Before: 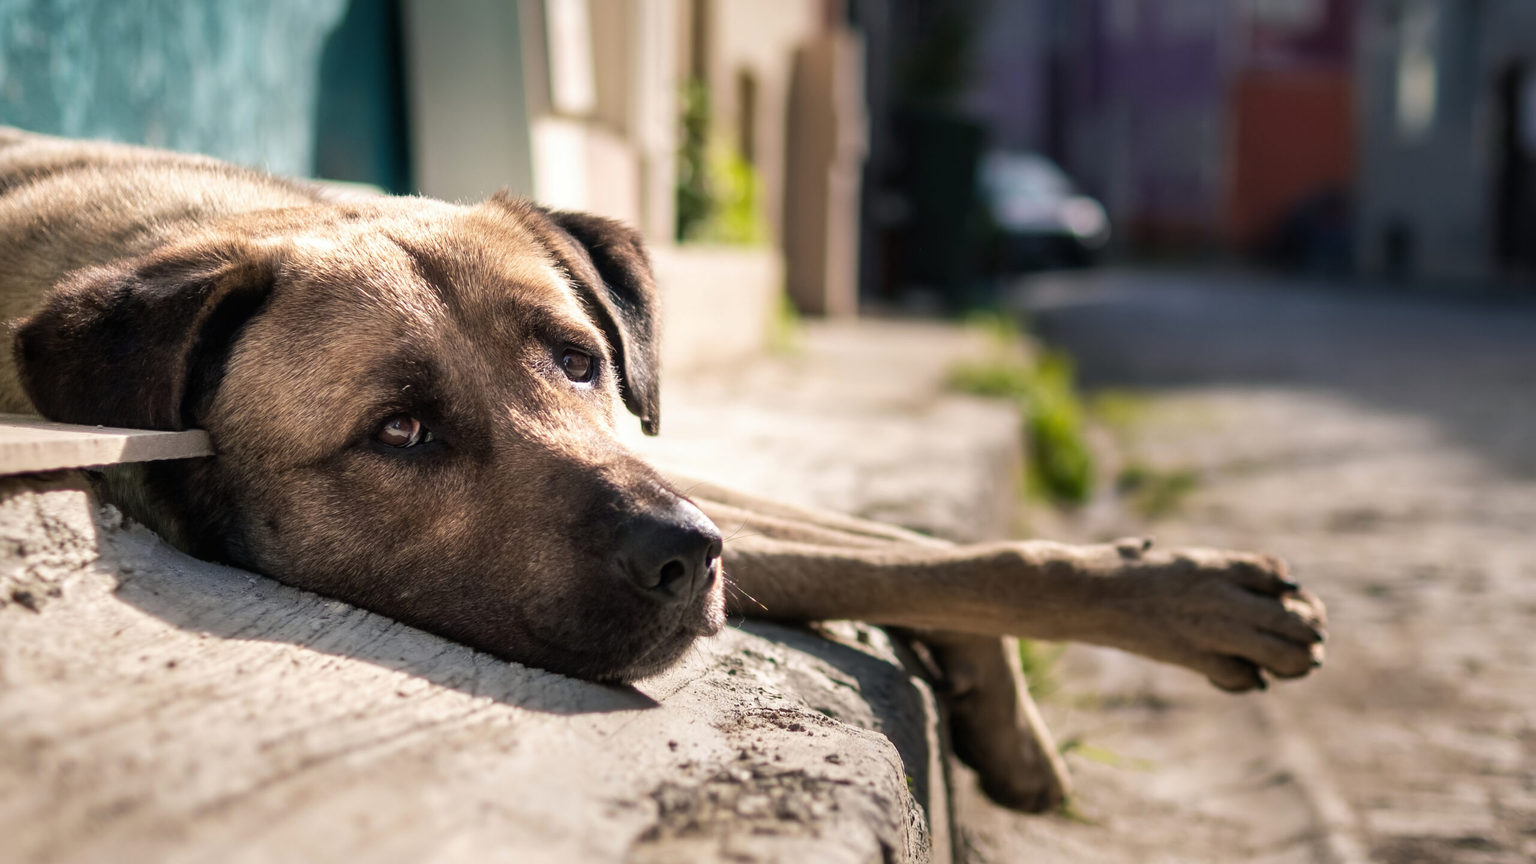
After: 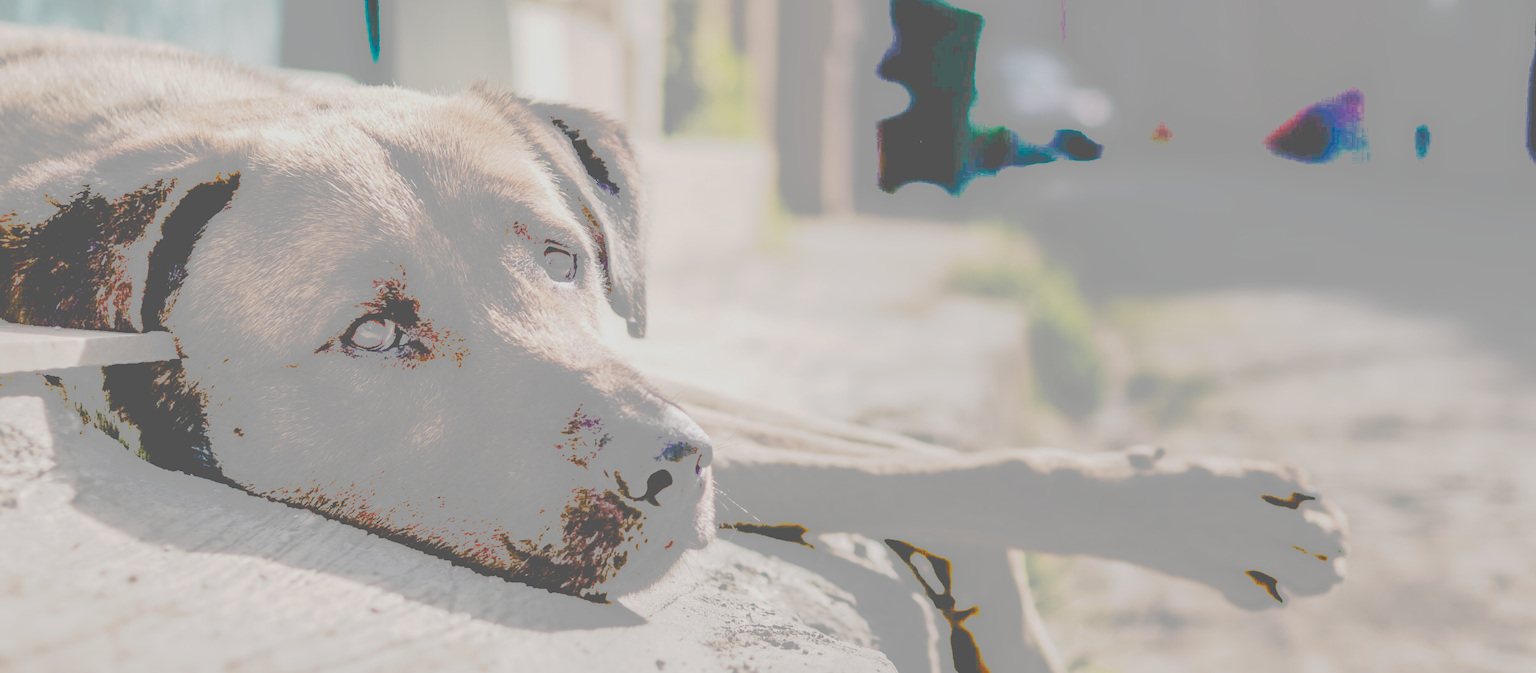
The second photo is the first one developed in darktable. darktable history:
tone curve: curves: ch0 [(0, 0) (0.003, 0.626) (0.011, 0.626) (0.025, 0.63) (0.044, 0.631) (0.069, 0.632) (0.1, 0.636) (0.136, 0.637) (0.177, 0.641) (0.224, 0.642) (0.277, 0.646) (0.335, 0.649) (0.399, 0.661) (0.468, 0.679) (0.543, 0.702) (0.623, 0.732) (0.709, 0.769) (0.801, 0.804) (0.898, 0.847) (1, 1)], preserve colors none
filmic rgb: black relative exposure -5 EV, white relative exposure 3.5 EV, hardness 3.19, contrast 1.3, highlights saturation mix -50%
crop and rotate: left 2.991%, top 13.302%, right 1.981%, bottom 12.636%
